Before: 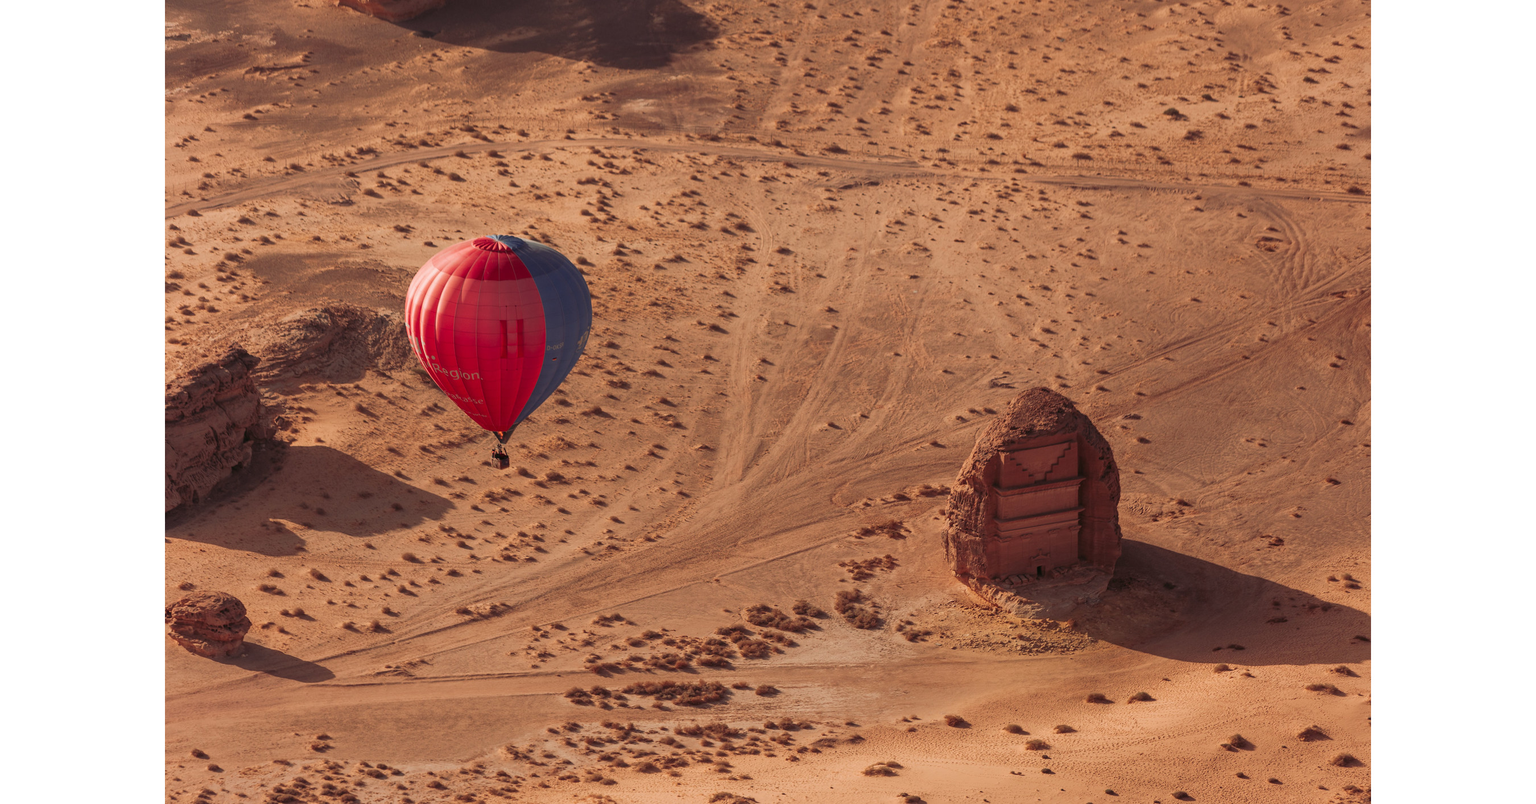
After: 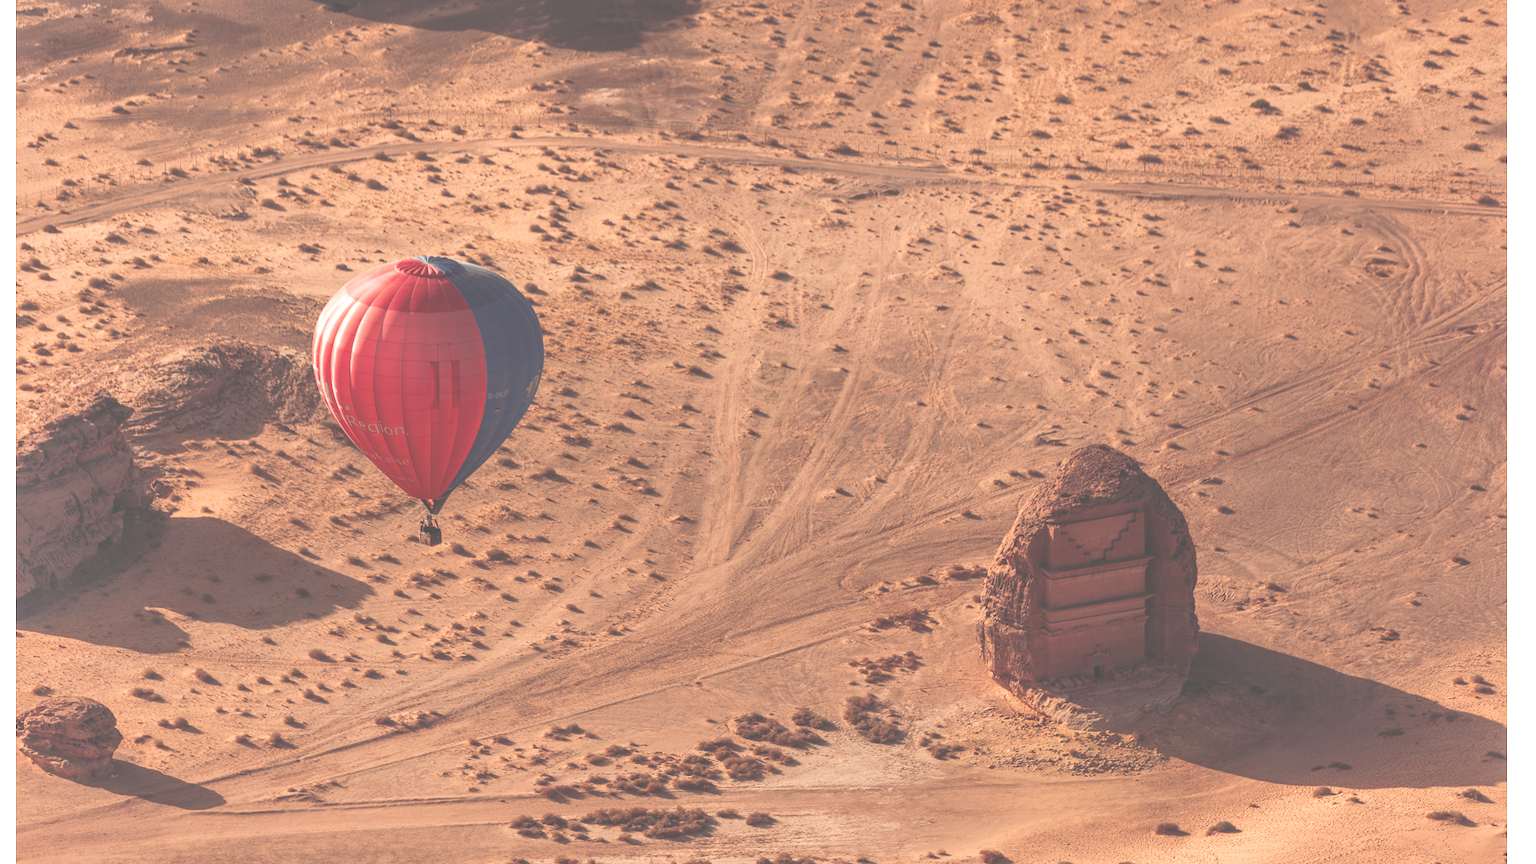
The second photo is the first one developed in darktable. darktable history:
local contrast: on, module defaults
crop: left 9.929%, top 3.475%, right 9.188%, bottom 9.529%
exposure: black level correction -0.071, exposure 0.5 EV, compensate highlight preservation false
